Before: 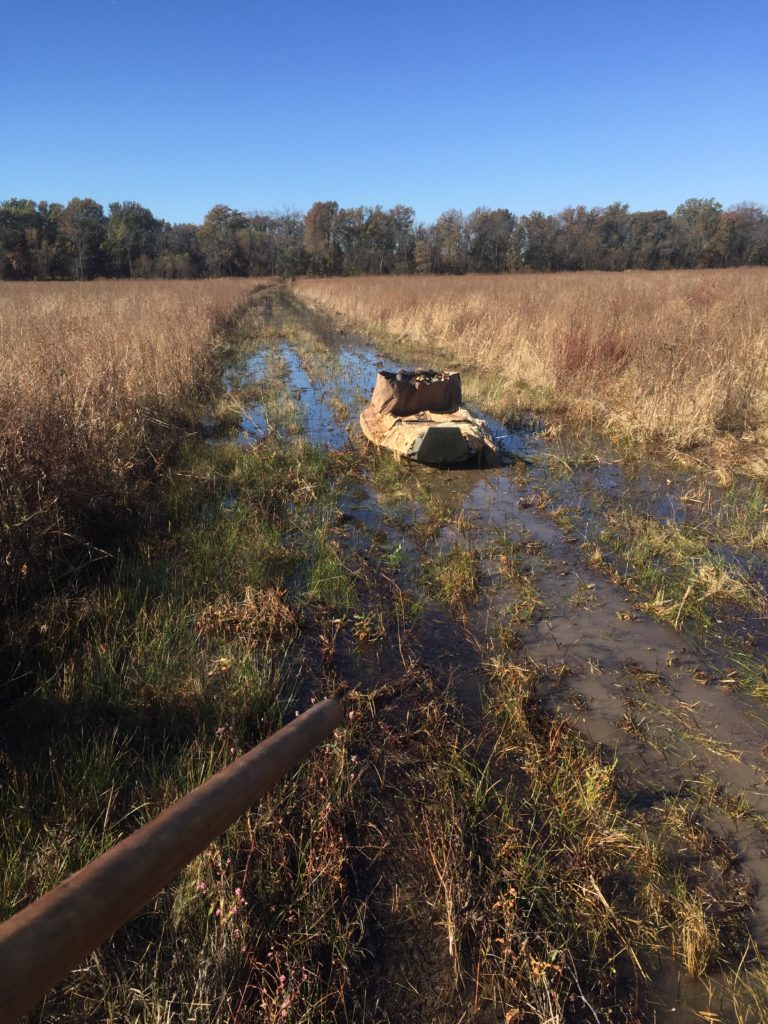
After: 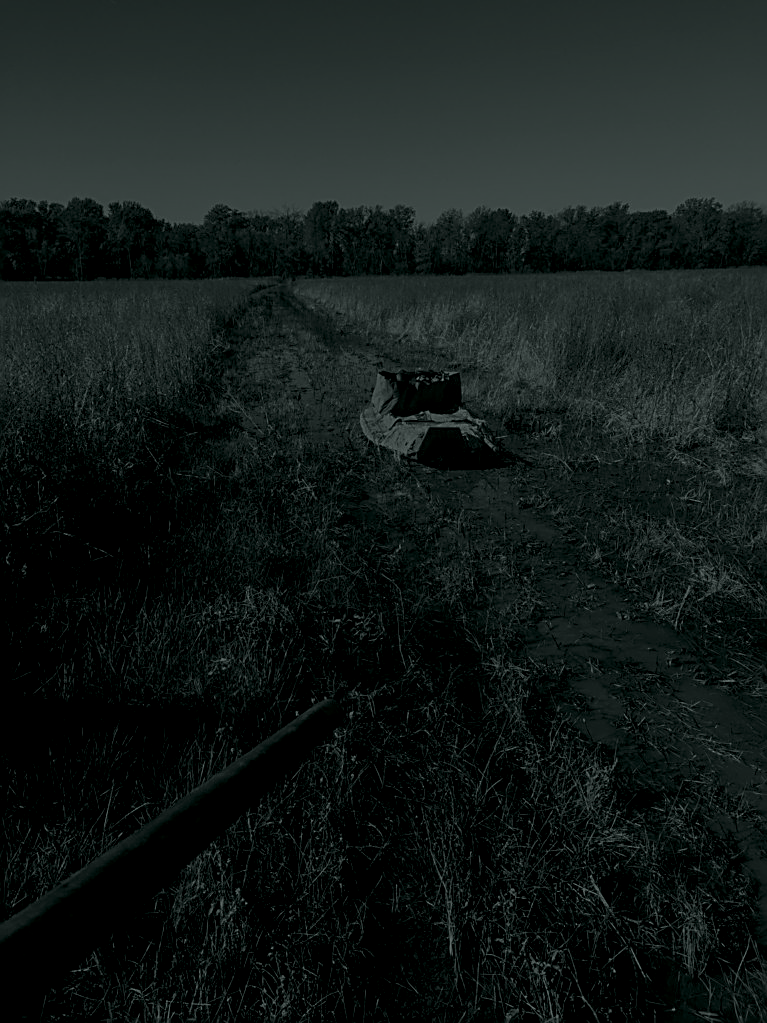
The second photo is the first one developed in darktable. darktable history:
sharpen: amount 1
colorize: hue 90°, saturation 19%, lightness 1.59%, version 1
local contrast: detail 110%
crop and rotate: left 0.126%
white balance: red 0.924, blue 1.095
